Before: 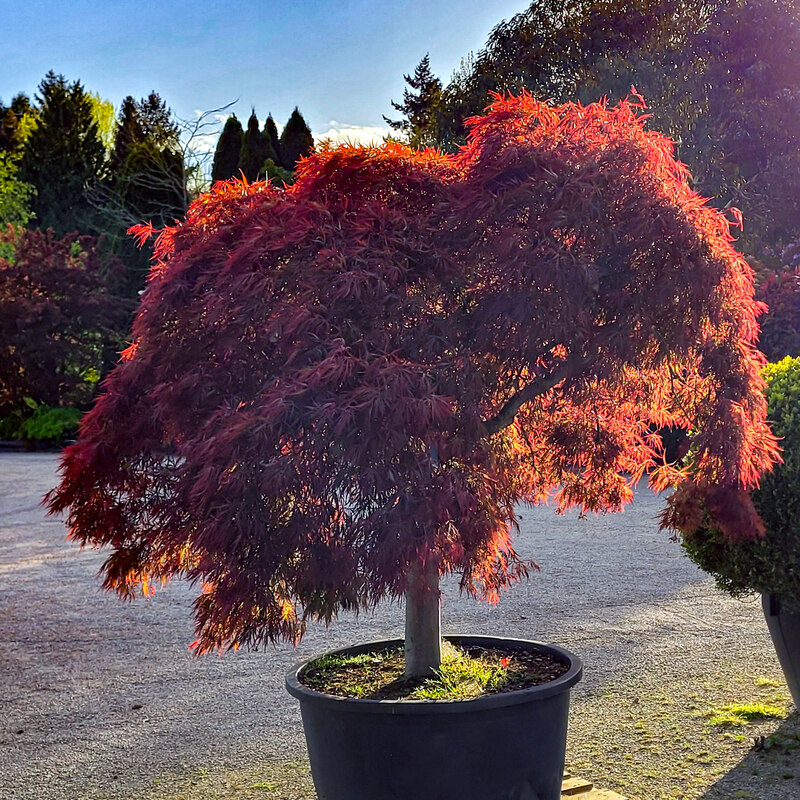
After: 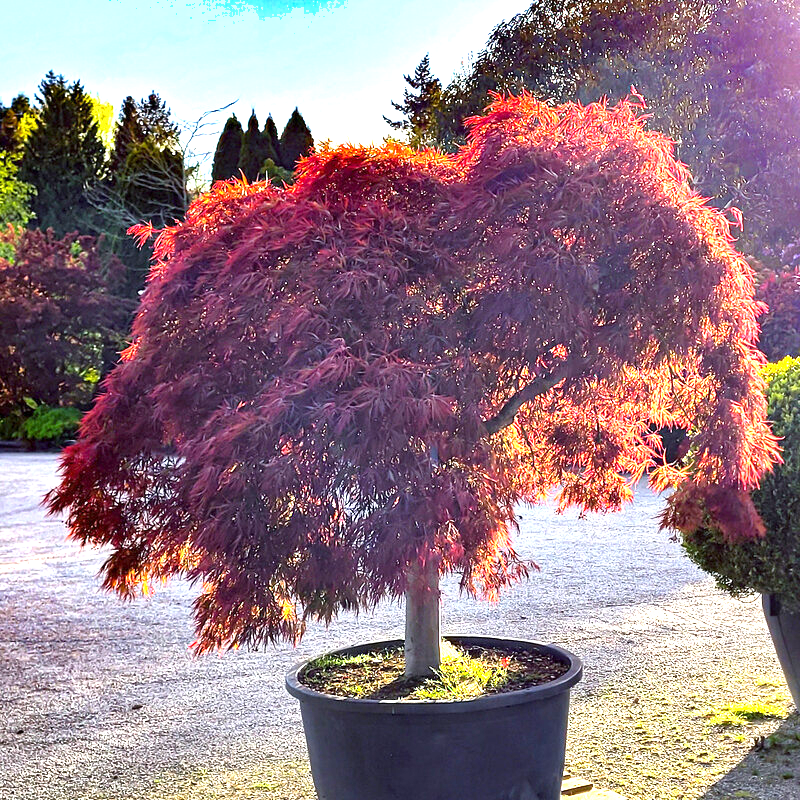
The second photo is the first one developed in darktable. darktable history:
exposure: exposure 1.5 EV, compensate highlight preservation false
white balance: red 1.004, blue 1.024
shadows and highlights: shadows 22.7, highlights -48.71, soften with gaussian
